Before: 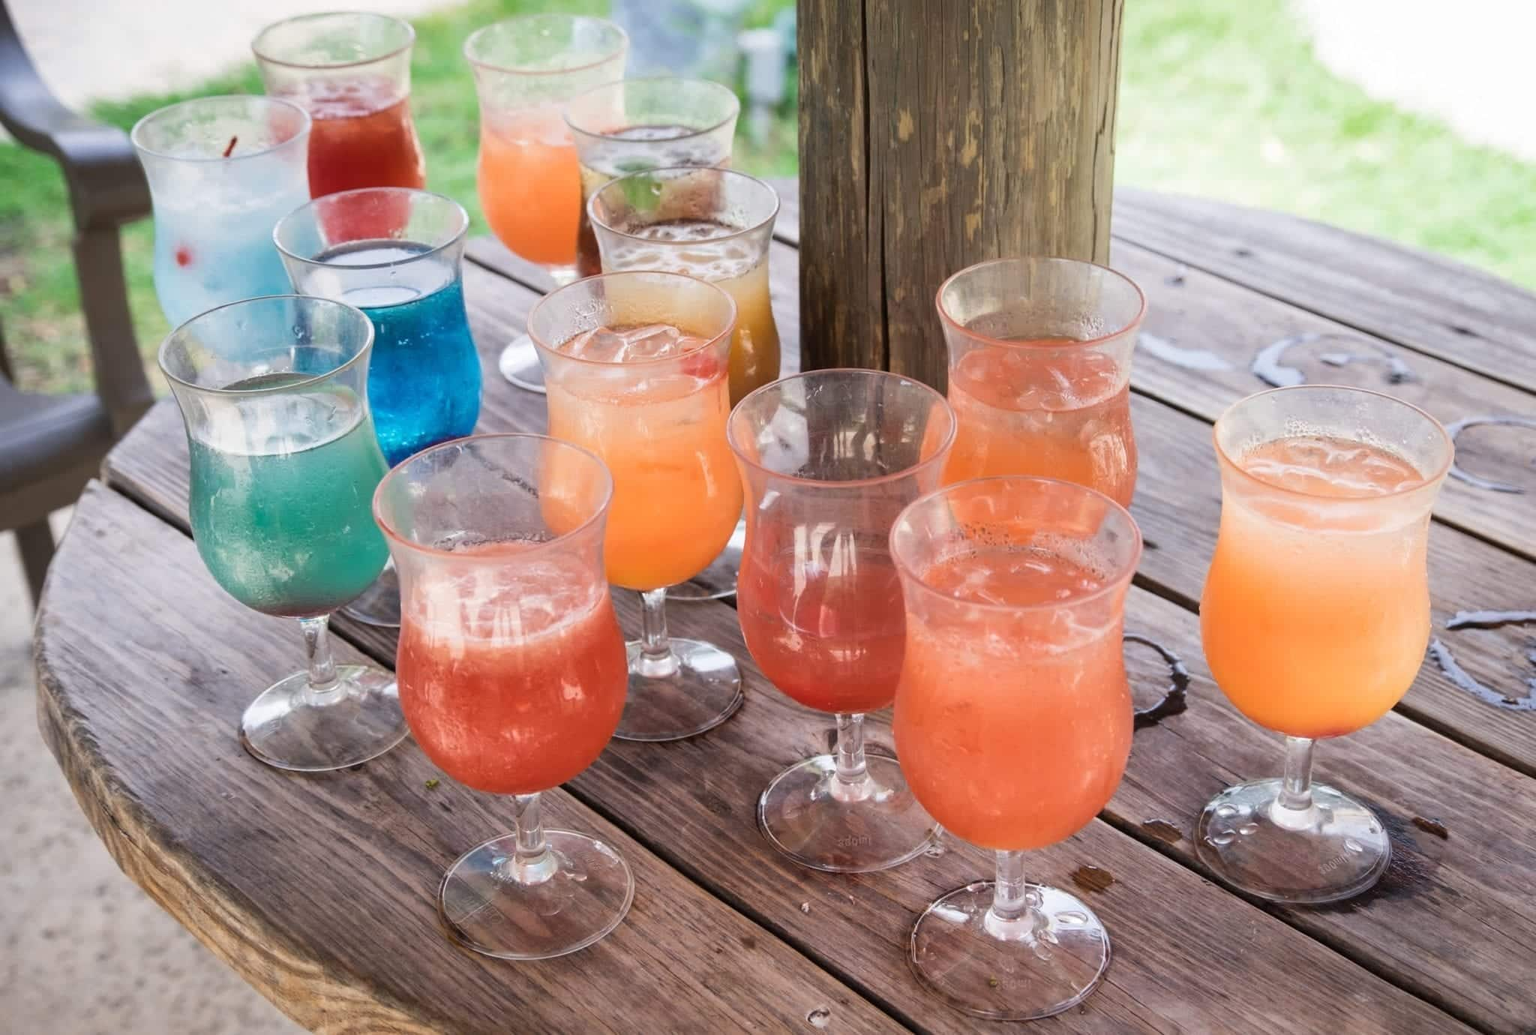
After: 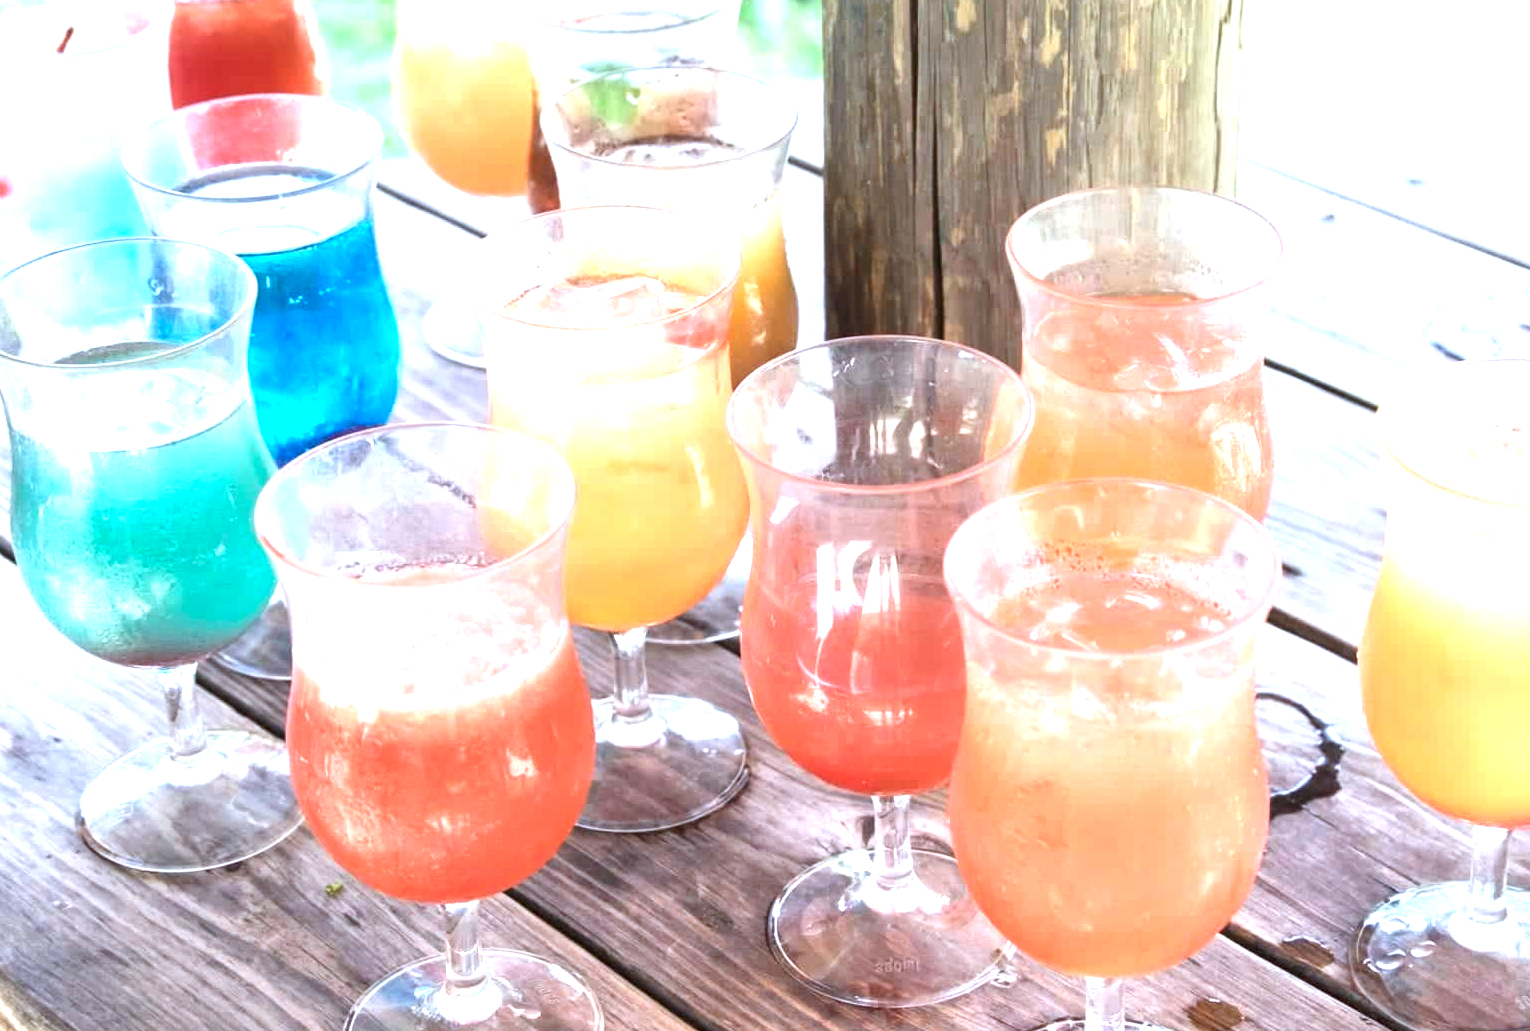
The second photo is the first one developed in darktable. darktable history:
exposure: black level correction 0, exposure 1.5 EV, compensate exposure bias true, compensate highlight preservation false
crop and rotate: left 11.831%, top 11.346%, right 13.429%, bottom 13.899%
color calibration: illuminant F (fluorescent), F source F9 (Cool White Deluxe 4150 K) – high CRI, x 0.374, y 0.373, temperature 4158.34 K
